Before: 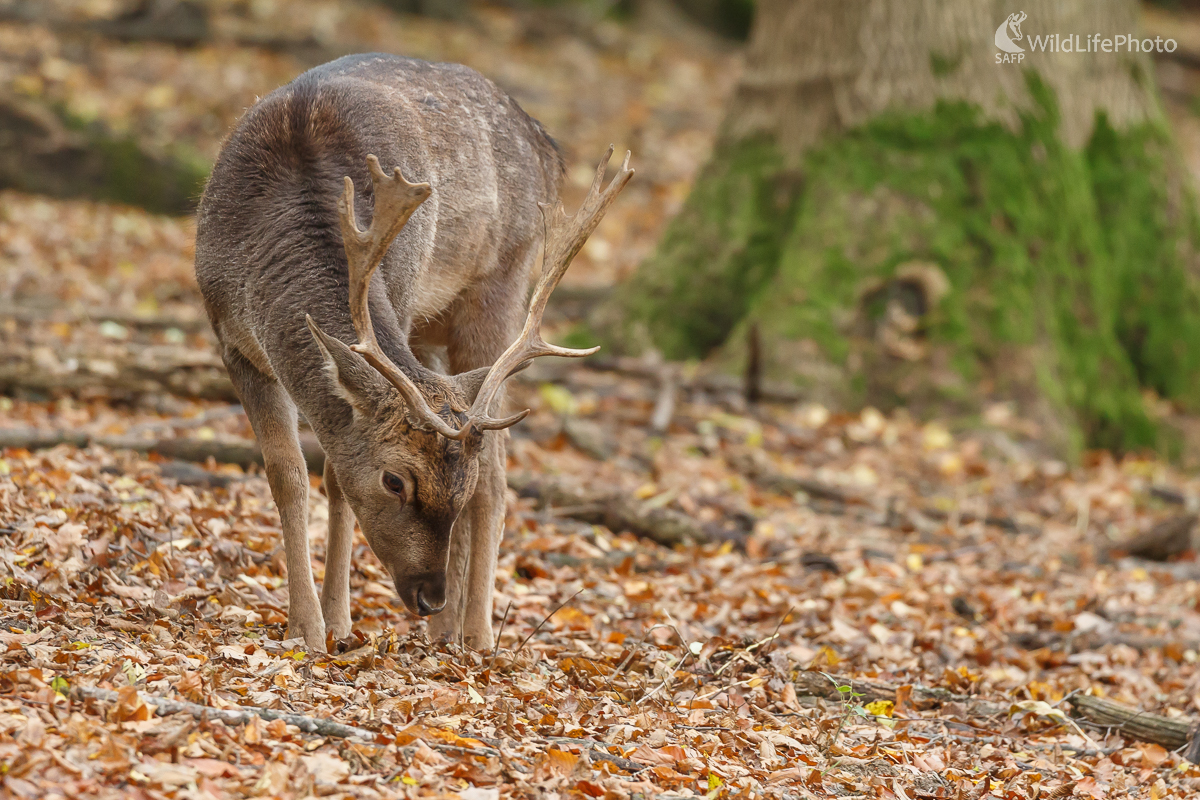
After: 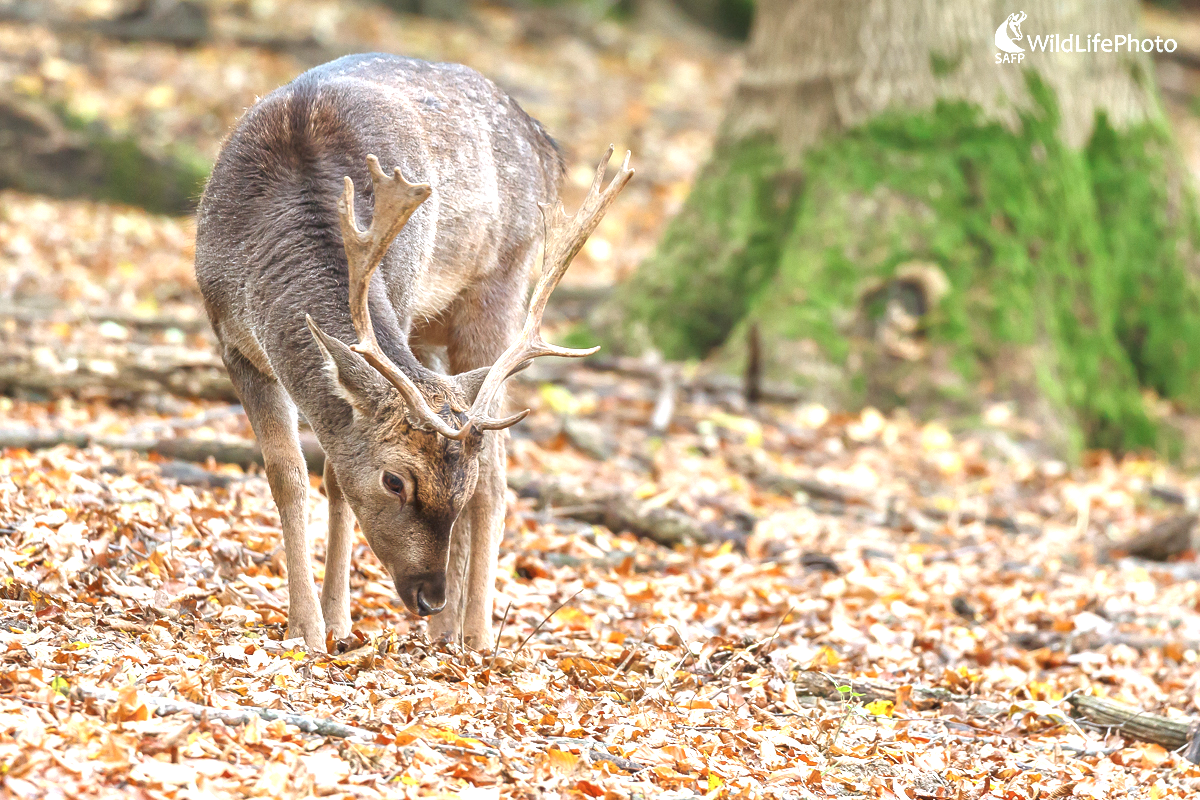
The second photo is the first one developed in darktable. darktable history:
exposure: black level correction 0, exposure 1.198 EV, compensate exposure bias true, compensate highlight preservation false
color calibration: illuminant custom, x 0.368, y 0.373, temperature 4330.32 K
